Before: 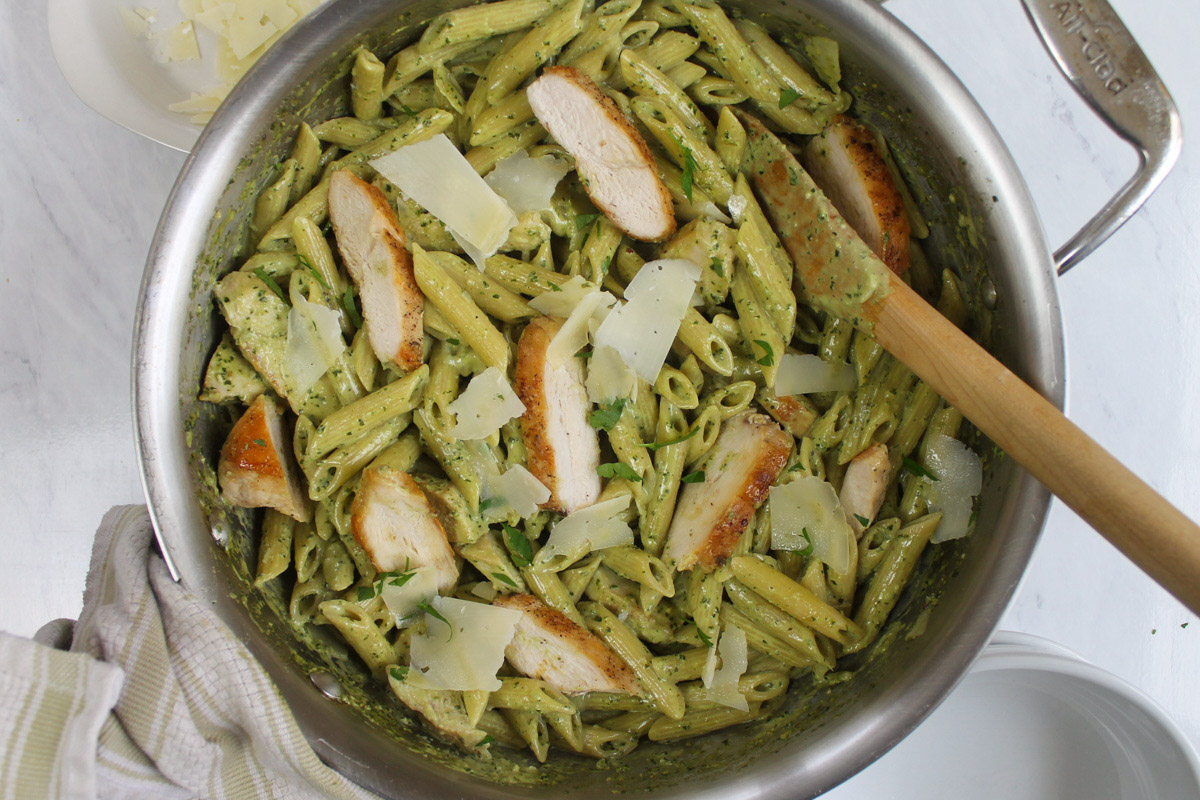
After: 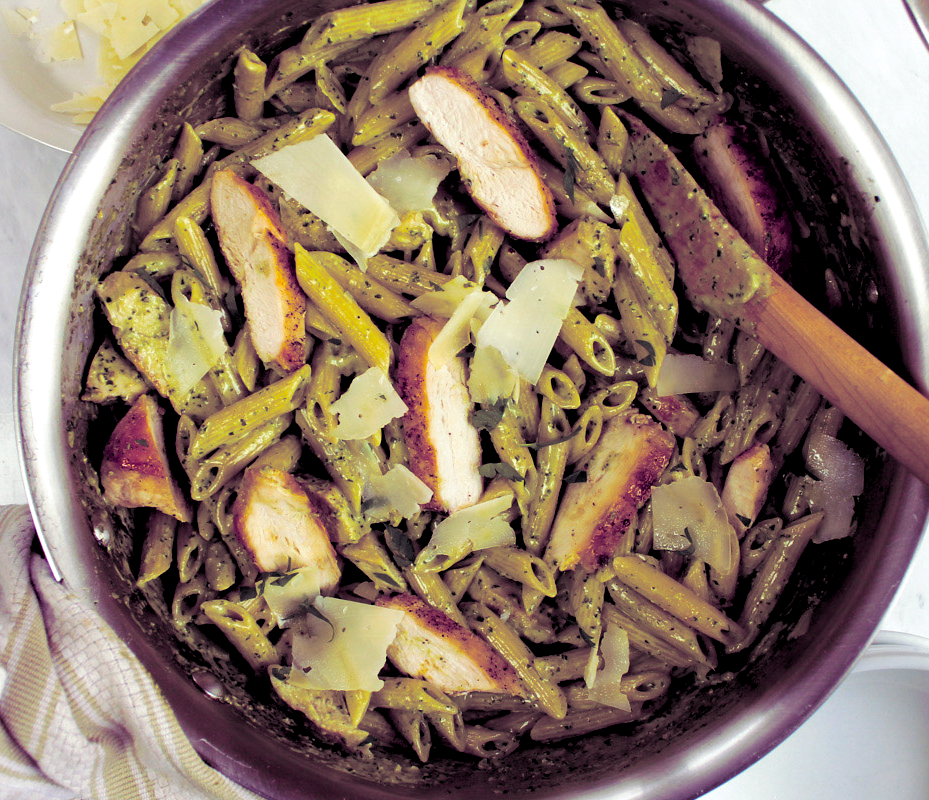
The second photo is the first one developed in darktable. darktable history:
crop: left 9.88%, right 12.664%
exposure: black level correction 0.031, exposure 0.304 EV, compensate highlight preservation false
color balance rgb: perceptual saturation grading › global saturation 45%, perceptual saturation grading › highlights -25%, perceptual saturation grading › shadows 50%, perceptual brilliance grading › global brilliance 3%, global vibrance 3%
split-toning: shadows › hue 277.2°, shadows › saturation 0.74
